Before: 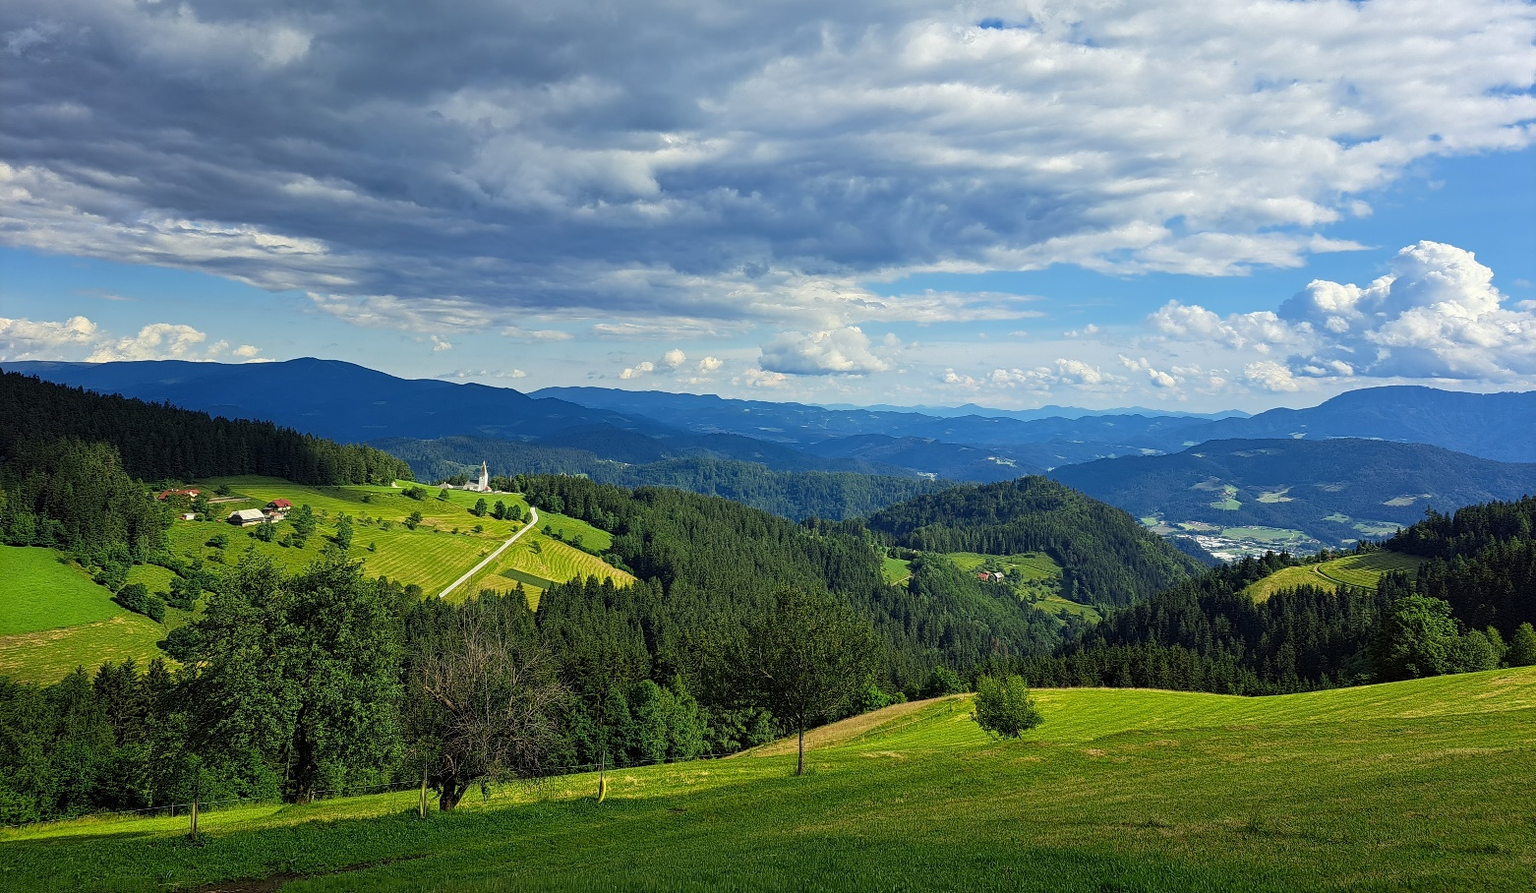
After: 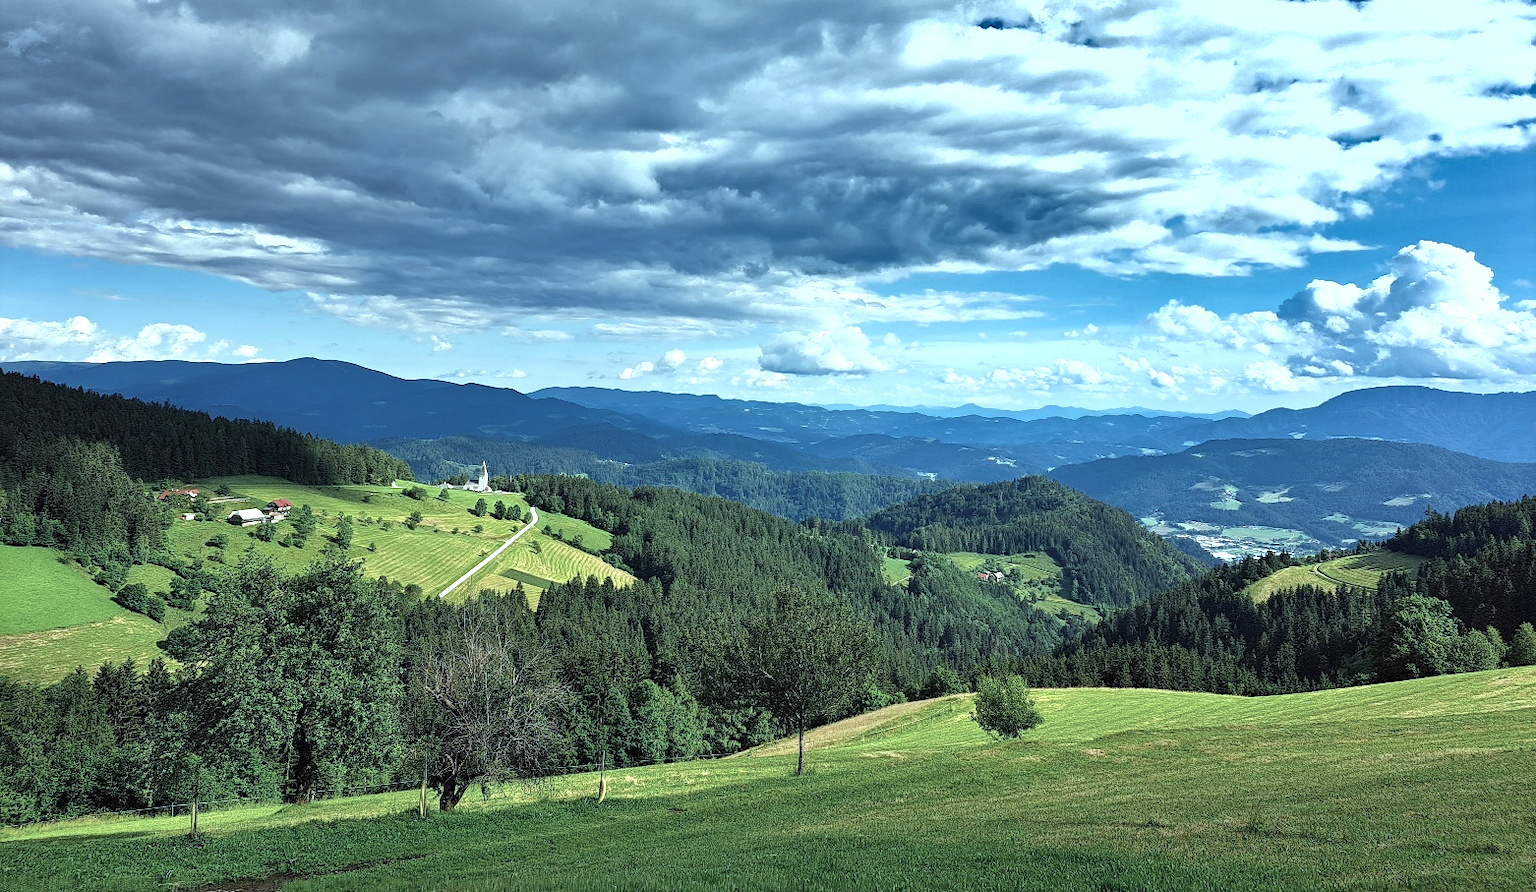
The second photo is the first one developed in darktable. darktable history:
shadows and highlights: shadows 58.93, highlights -60.29, soften with gaussian
color correction: highlights a* -12.71, highlights b* -17.32, saturation 0.696
exposure: black level correction 0, exposure 0.697 EV, compensate exposure bias true, compensate highlight preservation false
